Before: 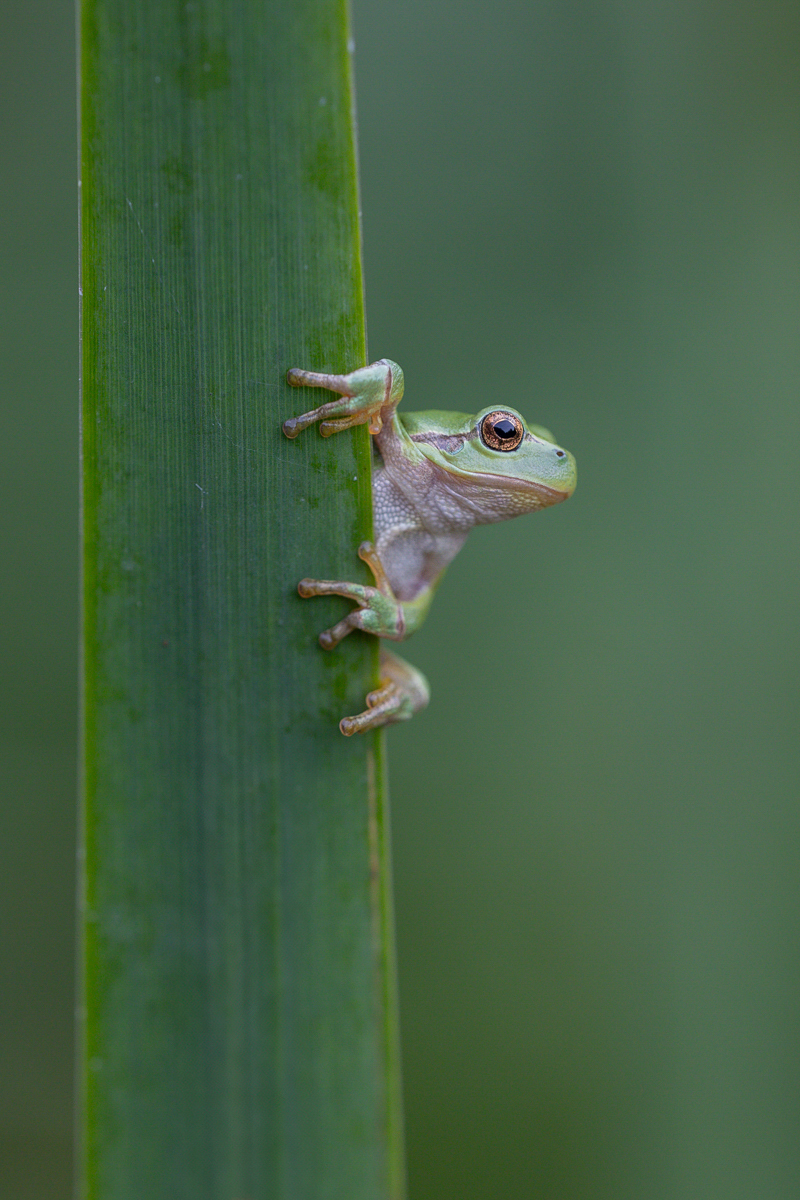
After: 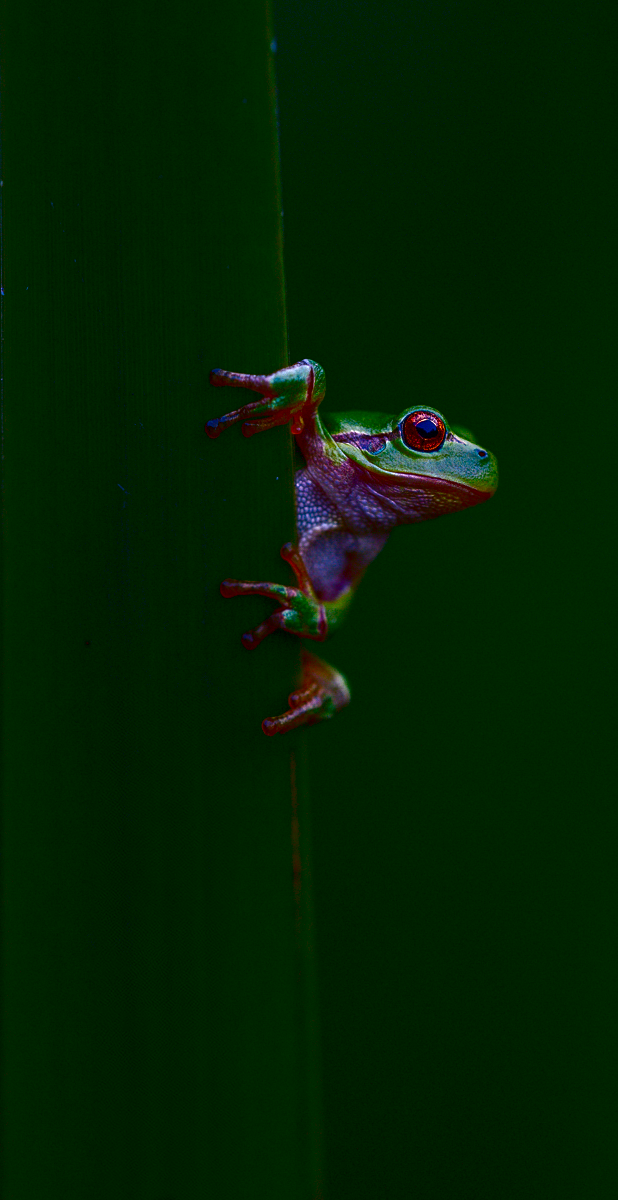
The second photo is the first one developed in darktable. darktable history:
contrast brightness saturation: brightness -0.999, saturation 0.985
color balance rgb: highlights gain › chroma 1.545%, highlights gain › hue 309.27°, perceptual saturation grading › global saturation 24.951%, perceptual brilliance grading › highlights 9.575%, perceptual brilliance grading › shadows -4.765%, global vibrance 20%
crop: left 9.863%, right 12.848%
